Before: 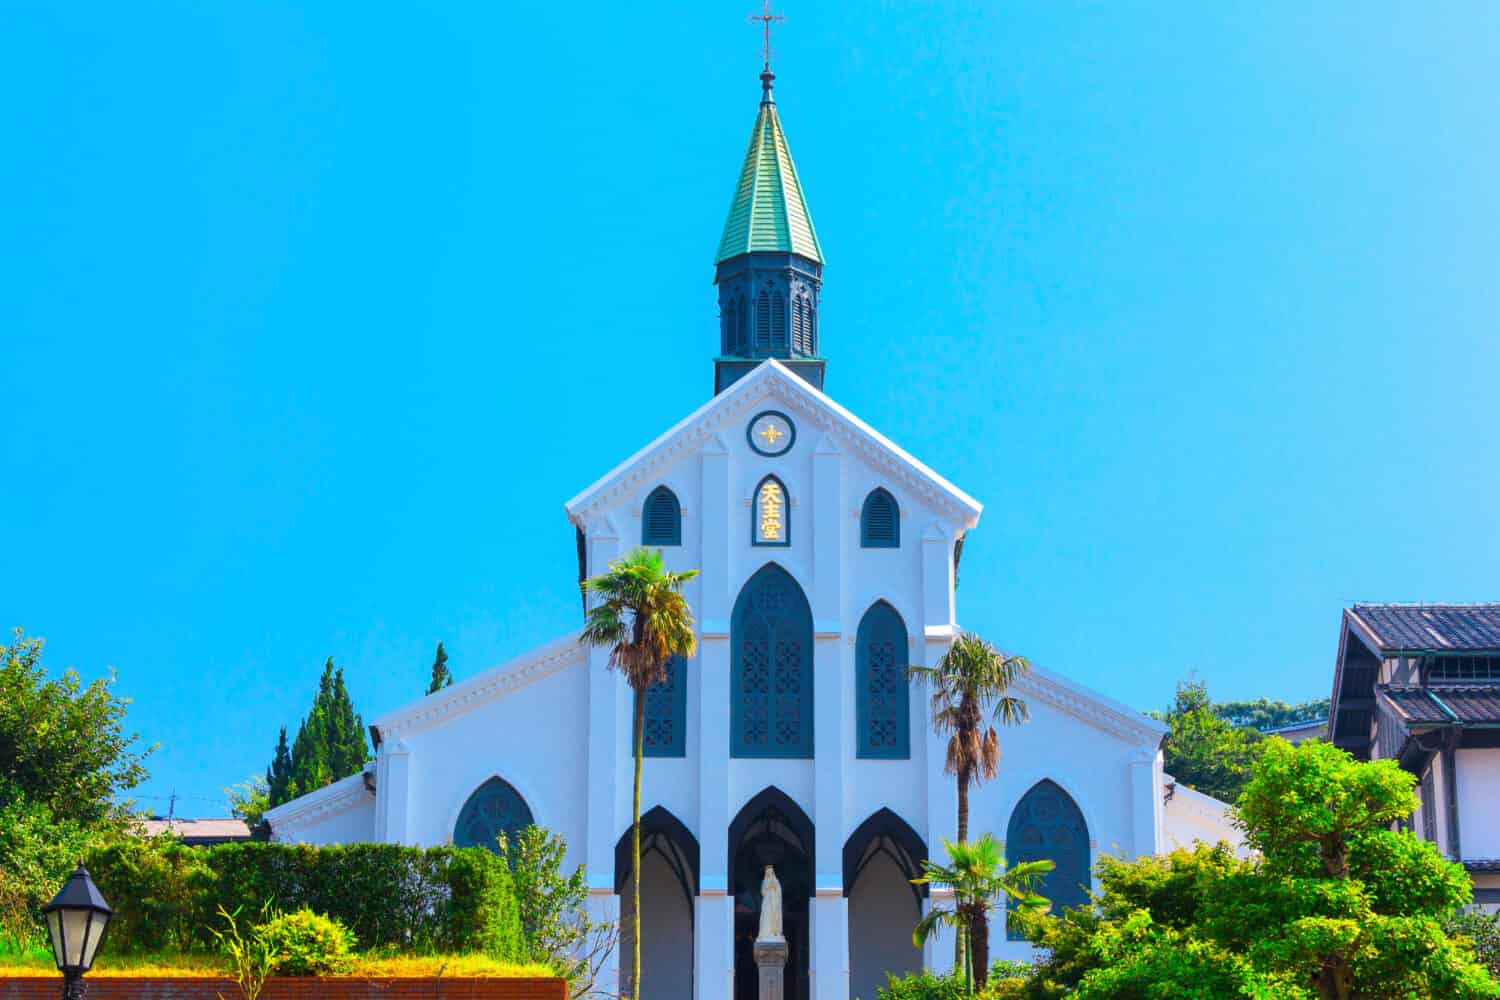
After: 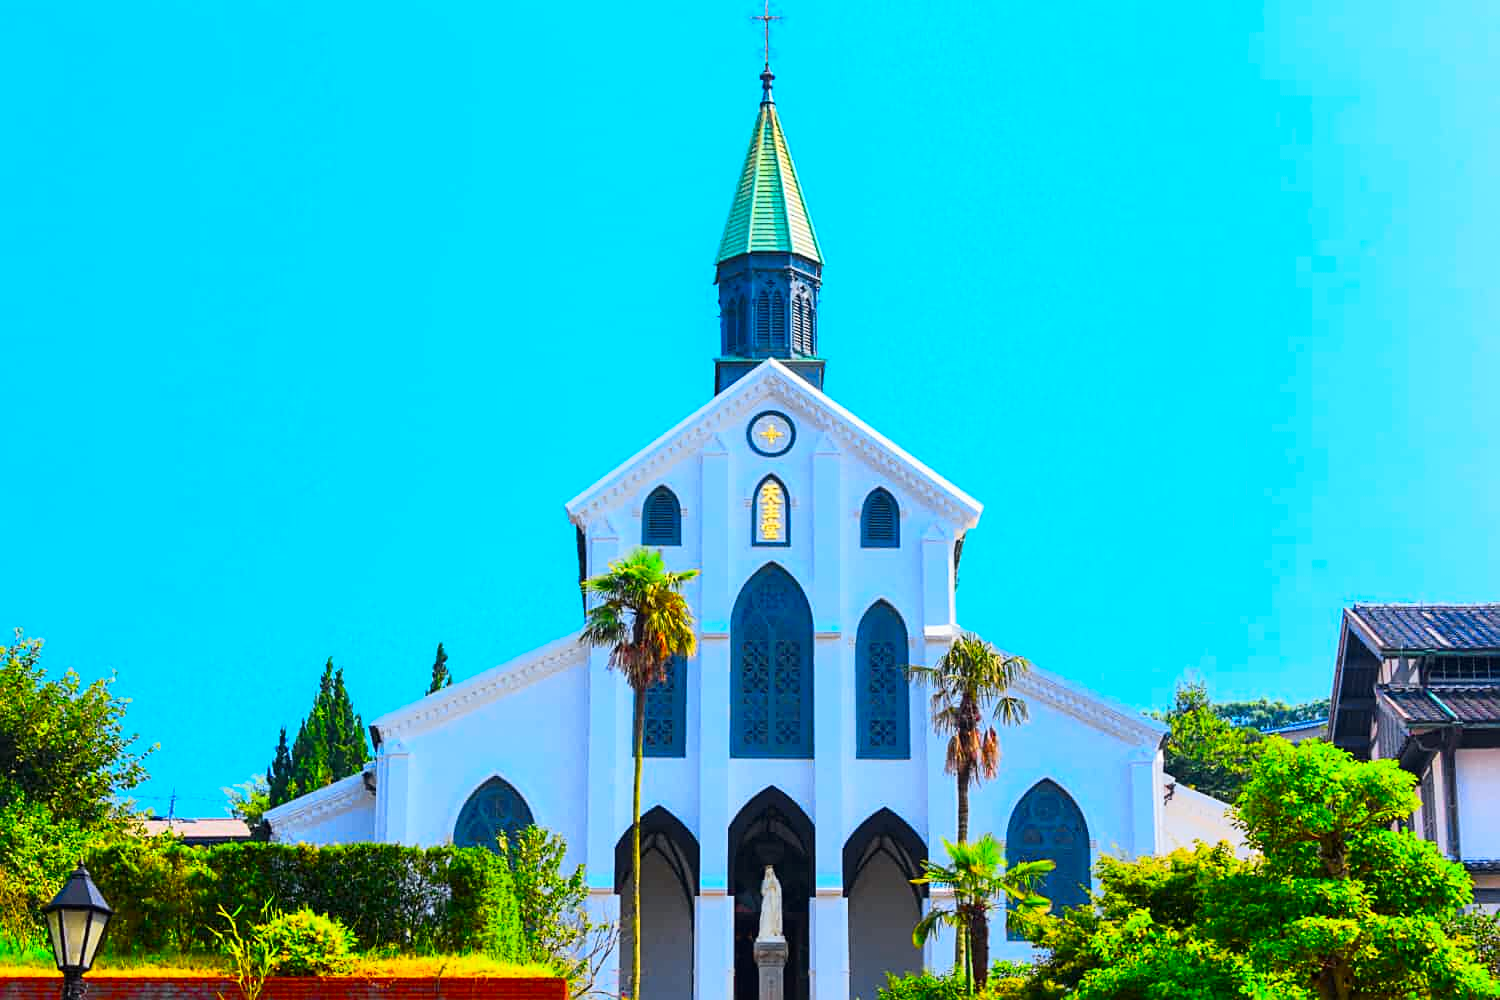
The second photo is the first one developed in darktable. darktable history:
sharpen: on, module defaults
tone curve: curves: ch0 [(0, 0.006) (0.037, 0.022) (0.123, 0.105) (0.19, 0.173) (0.277, 0.279) (0.474, 0.517) (0.597, 0.662) (0.687, 0.774) (0.855, 0.891) (1, 0.982)]; ch1 [(0, 0) (0.243, 0.245) (0.422, 0.415) (0.493, 0.495) (0.508, 0.503) (0.544, 0.552) (0.557, 0.582) (0.626, 0.672) (0.694, 0.732) (1, 1)]; ch2 [(0, 0) (0.249, 0.216) (0.356, 0.329) (0.424, 0.442) (0.476, 0.483) (0.498, 0.5) (0.517, 0.519) (0.532, 0.539) (0.562, 0.596) (0.614, 0.662) (0.706, 0.757) (0.808, 0.809) (0.991, 0.968)], color space Lab, independent channels, preserve colors none
color contrast: green-magenta contrast 1.2, blue-yellow contrast 1.2
